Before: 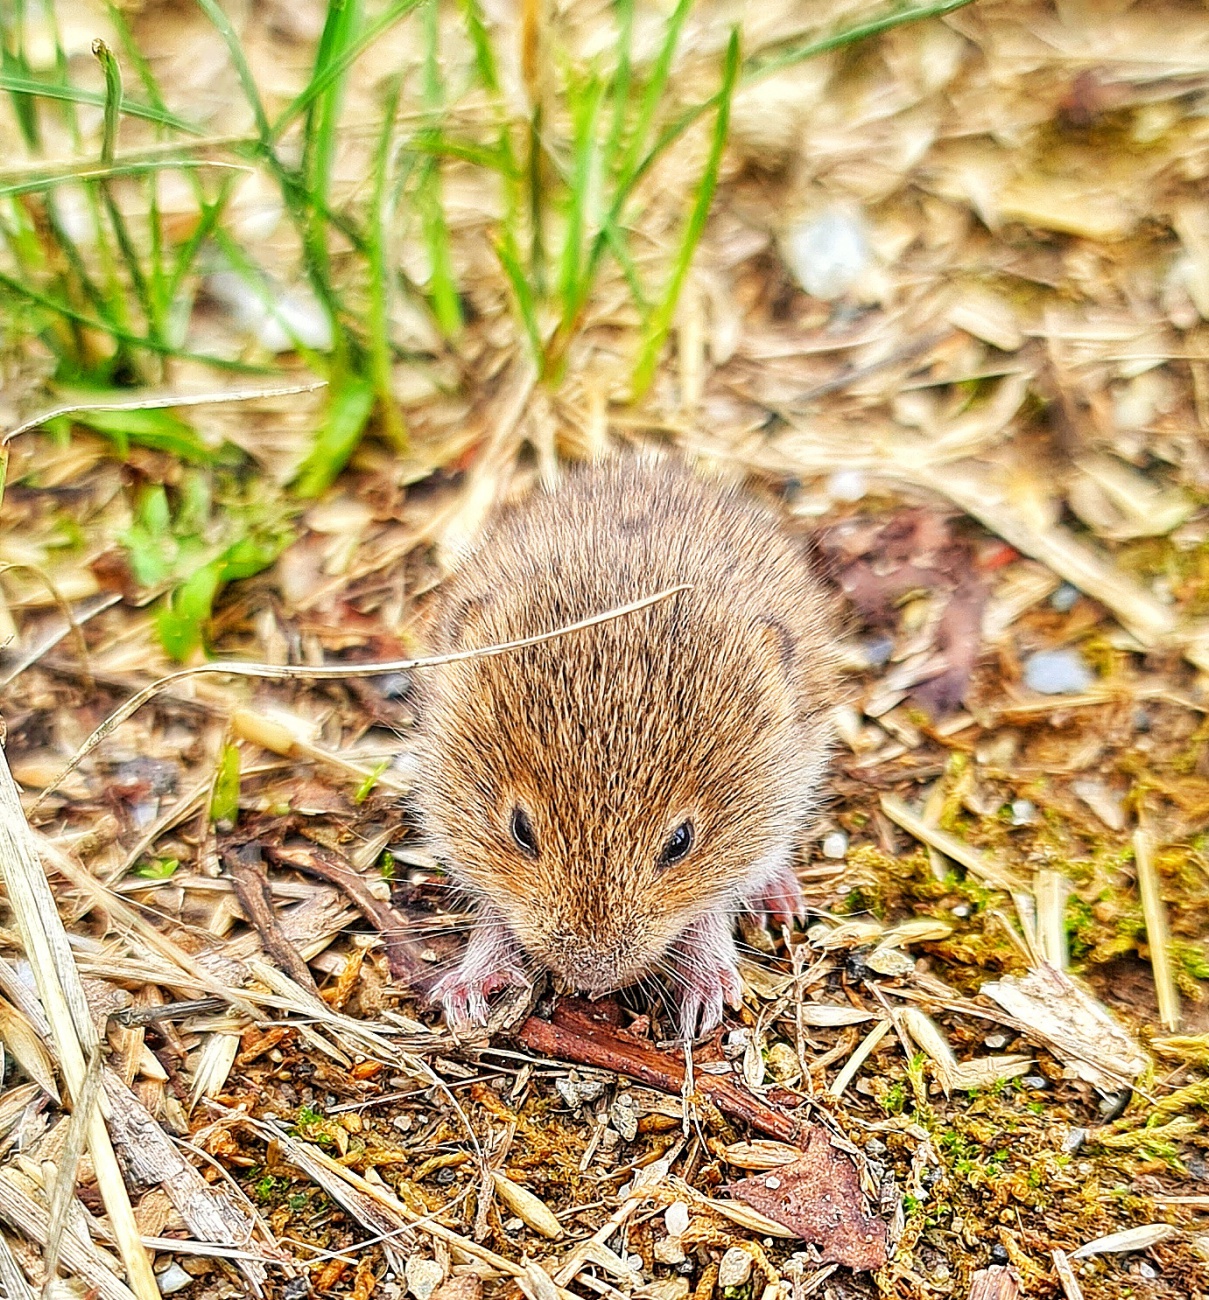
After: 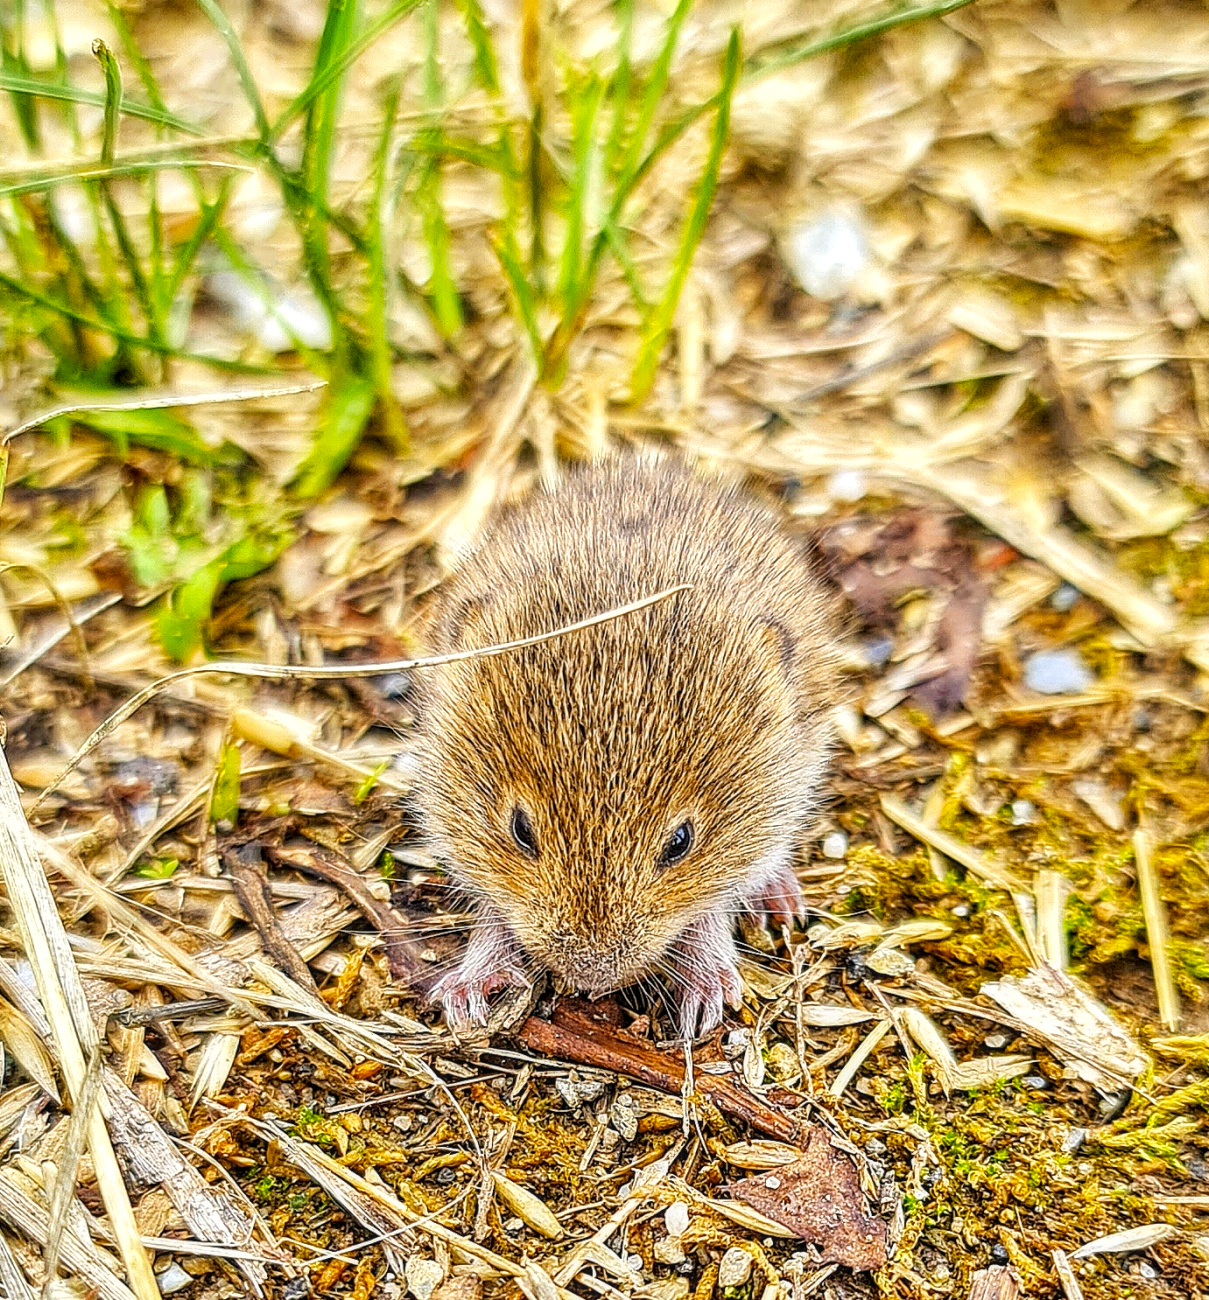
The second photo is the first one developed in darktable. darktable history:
exposure: compensate highlight preservation false
local contrast: on, module defaults
color contrast: green-magenta contrast 0.85, blue-yellow contrast 1.25, unbound 0
